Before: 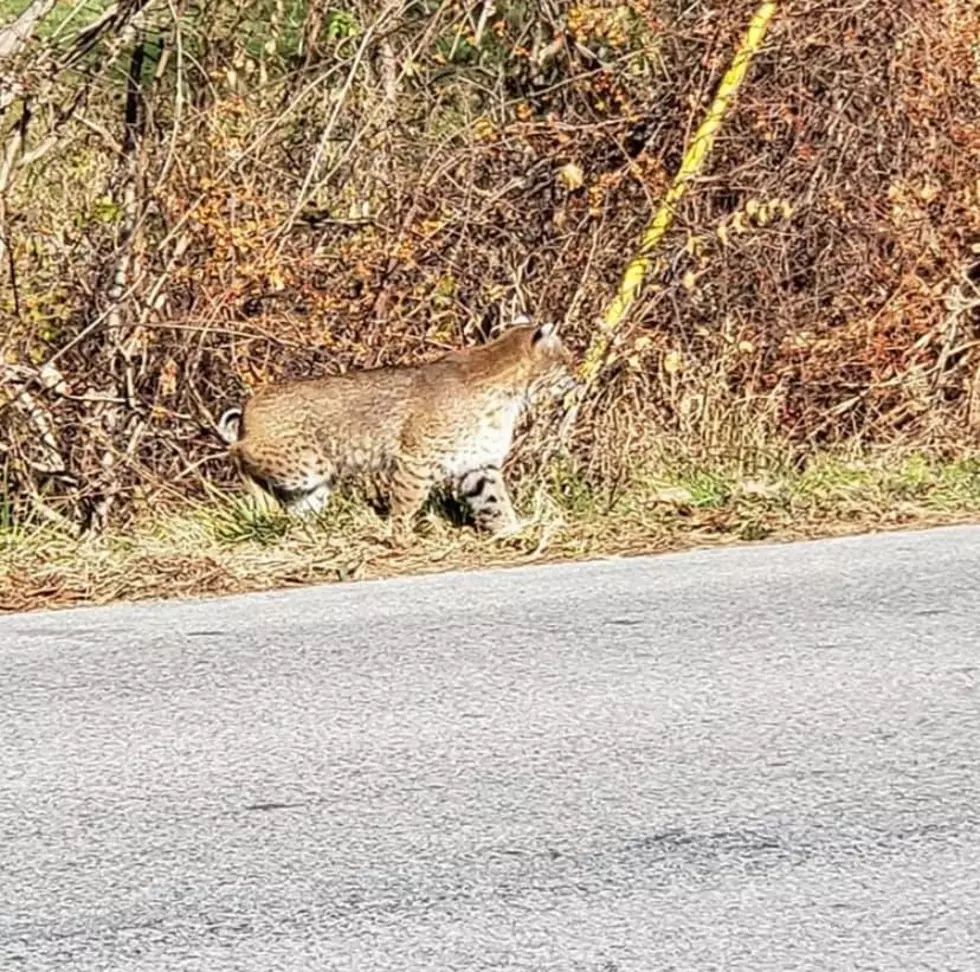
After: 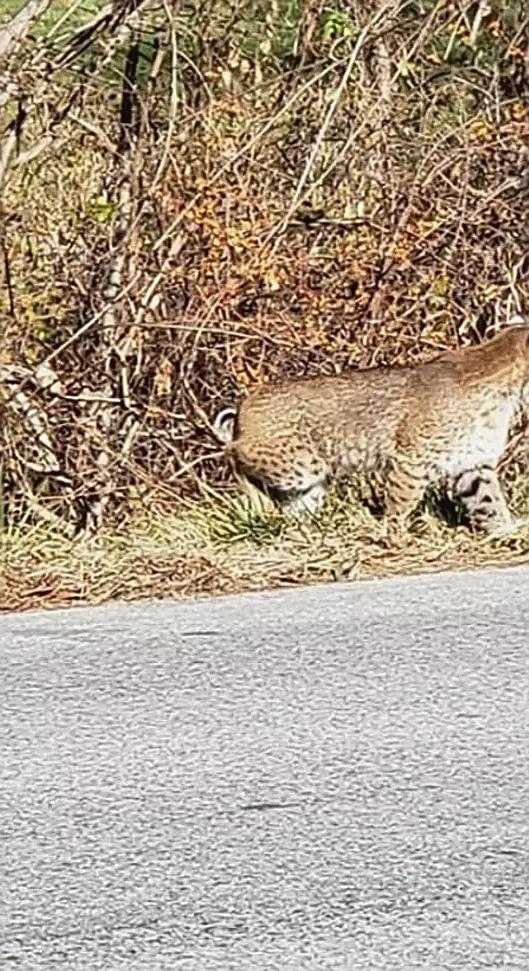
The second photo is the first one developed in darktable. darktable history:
sharpen: on, module defaults
crop: left 0.598%, right 45.403%, bottom 0.08%
contrast brightness saturation: contrast -0.069, brightness -0.031, saturation -0.112
